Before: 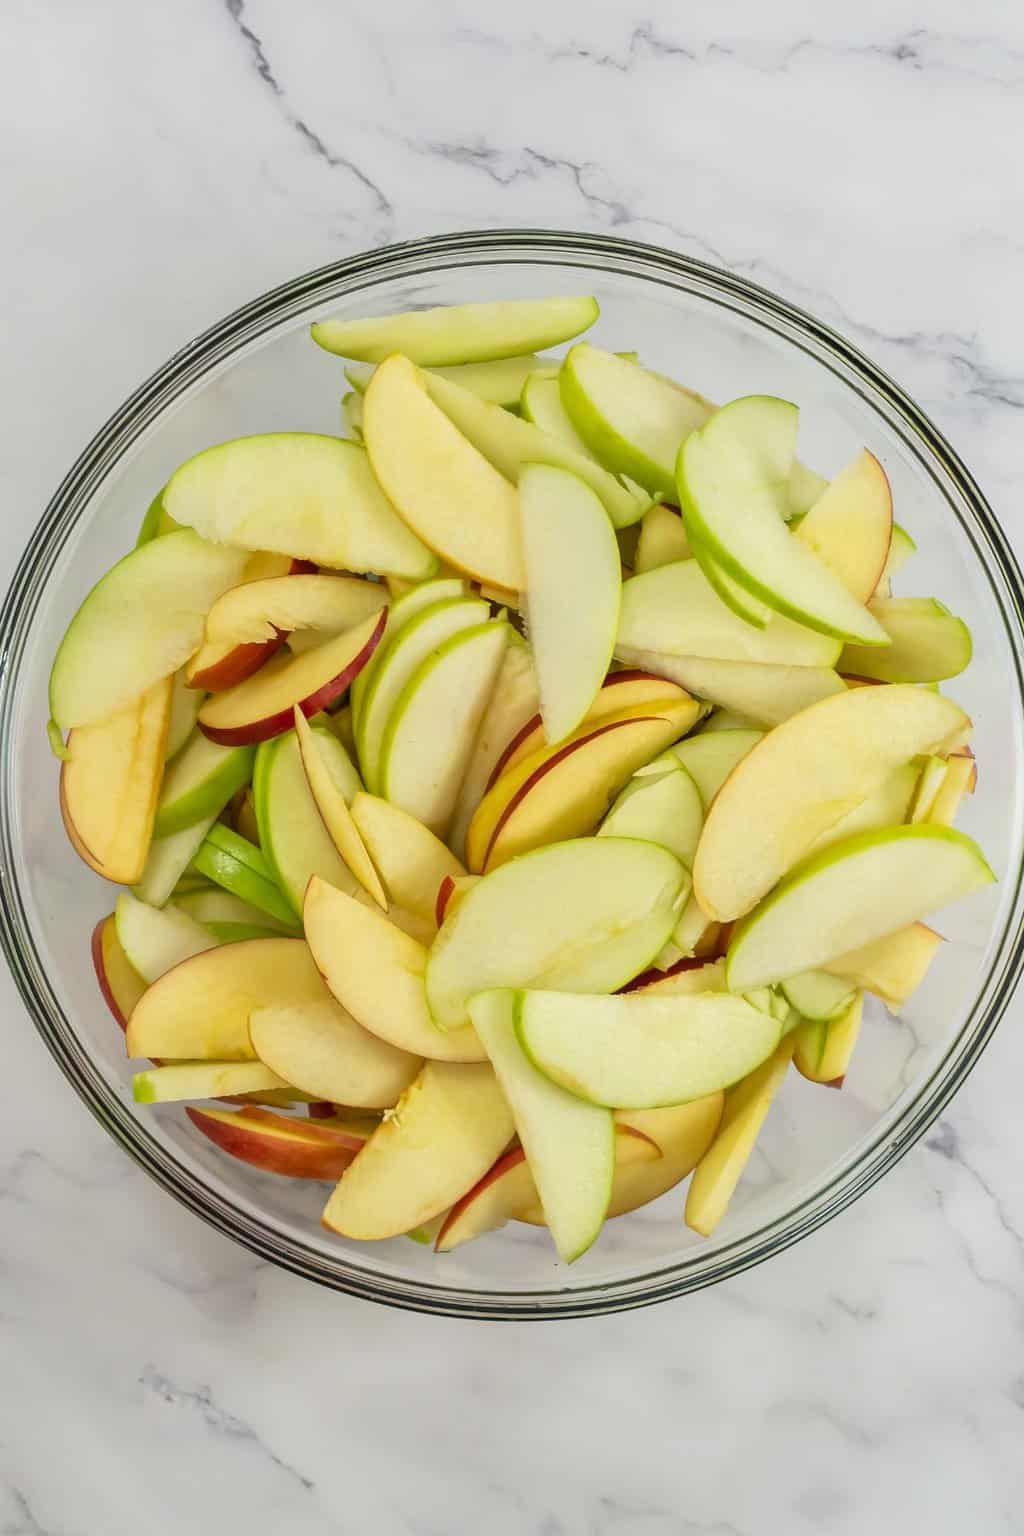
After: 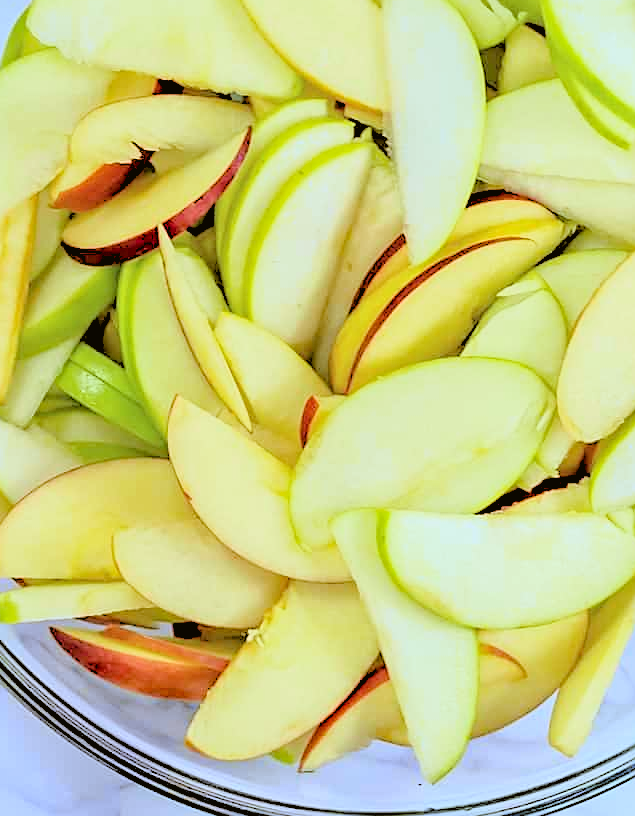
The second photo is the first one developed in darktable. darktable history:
white balance: red 0.871, blue 1.249
haze removal: compatibility mode true, adaptive false
exposure: exposure 0.014 EV, compensate highlight preservation false
sharpen: on, module defaults
crop: left 13.312%, top 31.28%, right 24.627%, bottom 15.582%
tone curve: curves: ch0 [(0, 0.021) (0.049, 0.044) (0.152, 0.14) (0.328, 0.377) (0.473, 0.543) (0.641, 0.705) (0.85, 0.894) (1, 0.969)]; ch1 [(0, 0) (0.302, 0.331) (0.427, 0.433) (0.472, 0.47) (0.502, 0.503) (0.527, 0.524) (0.564, 0.591) (0.602, 0.632) (0.677, 0.701) (0.859, 0.885) (1, 1)]; ch2 [(0, 0) (0.33, 0.301) (0.447, 0.44) (0.487, 0.496) (0.502, 0.516) (0.535, 0.563) (0.565, 0.6) (0.618, 0.629) (1, 1)], color space Lab, independent channels, preserve colors none
rgb levels: levels [[0.027, 0.429, 0.996], [0, 0.5, 1], [0, 0.5, 1]]
